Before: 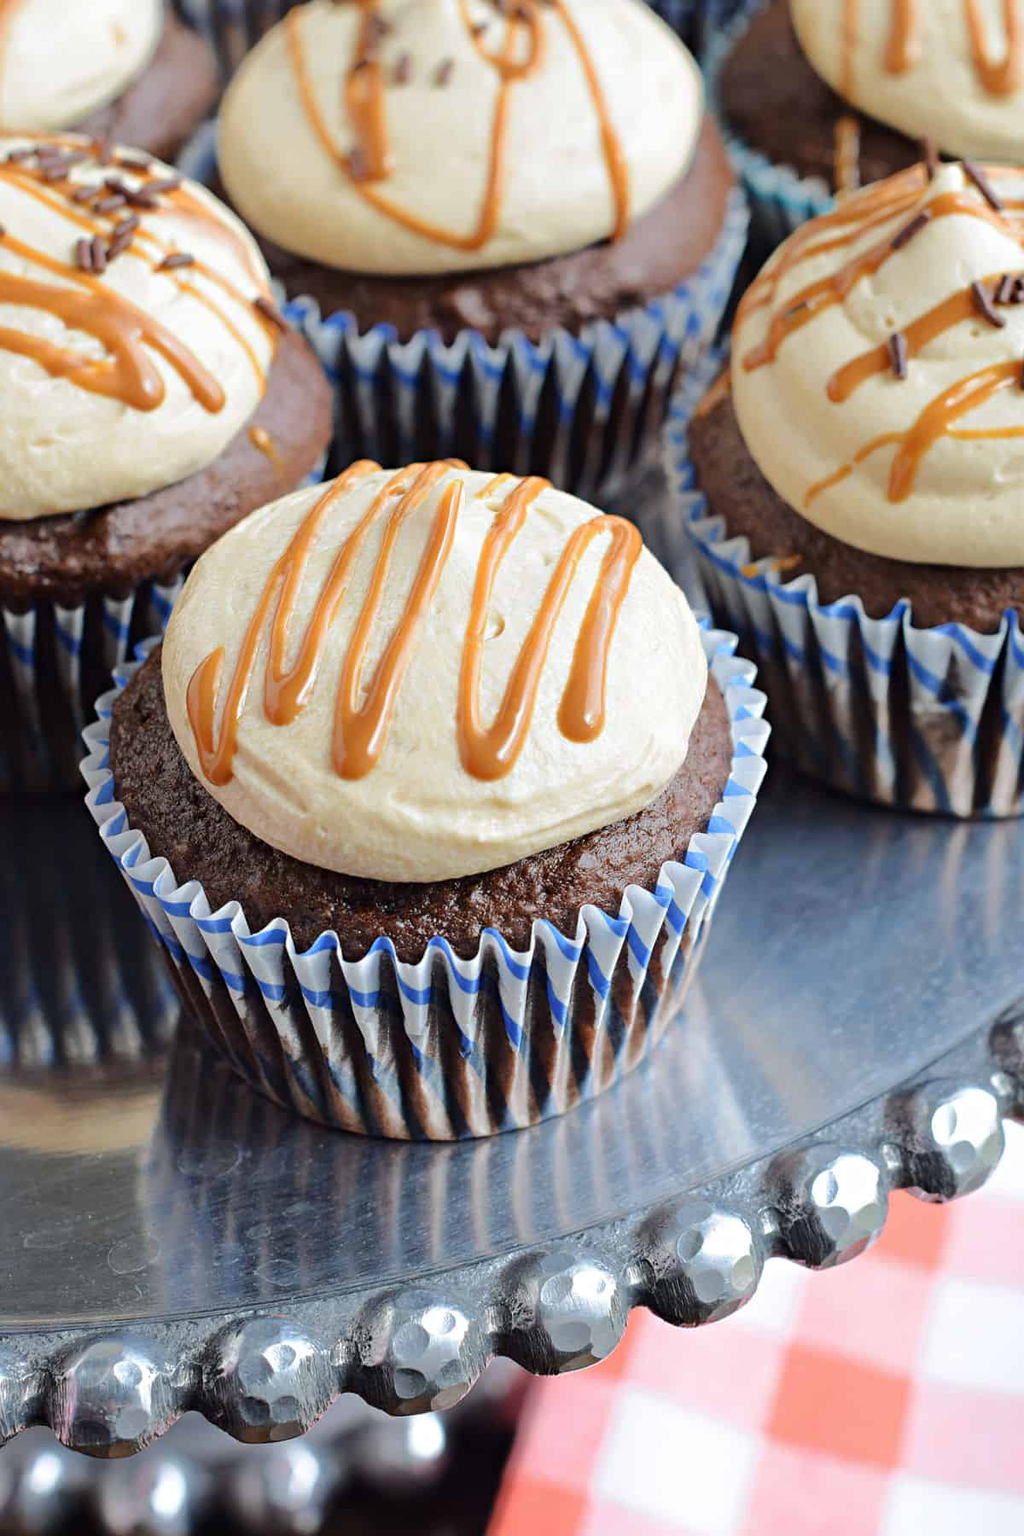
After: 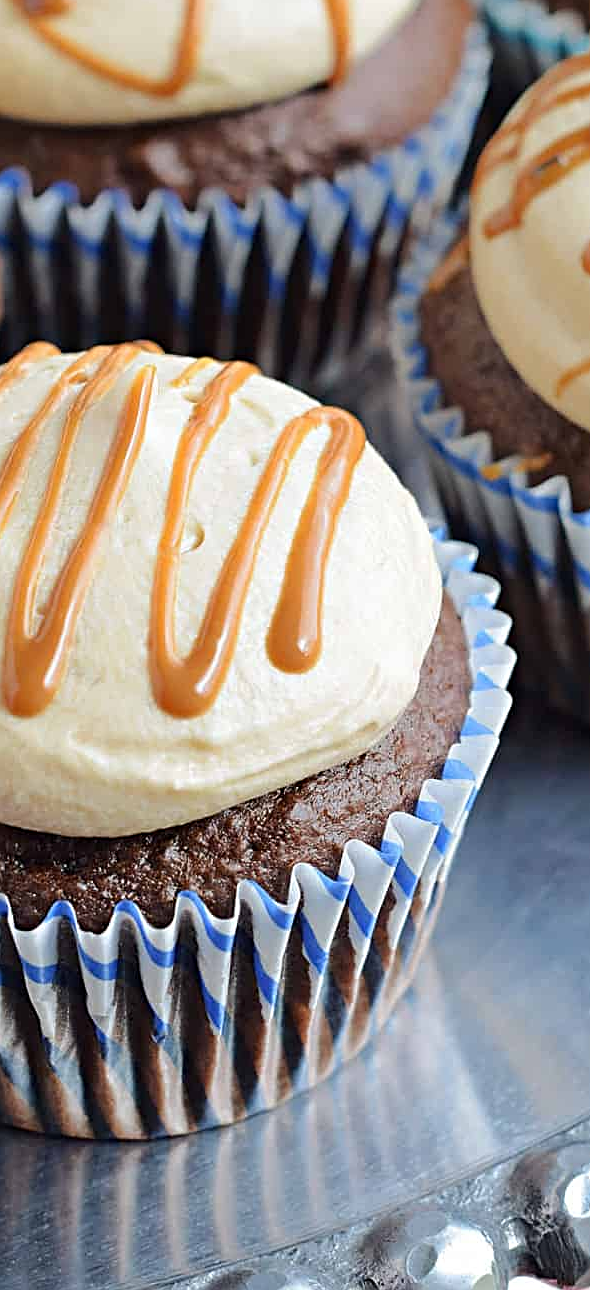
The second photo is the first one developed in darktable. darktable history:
sharpen: on, module defaults
crop: left 32.288%, top 10.971%, right 18.475%, bottom 17.358%
